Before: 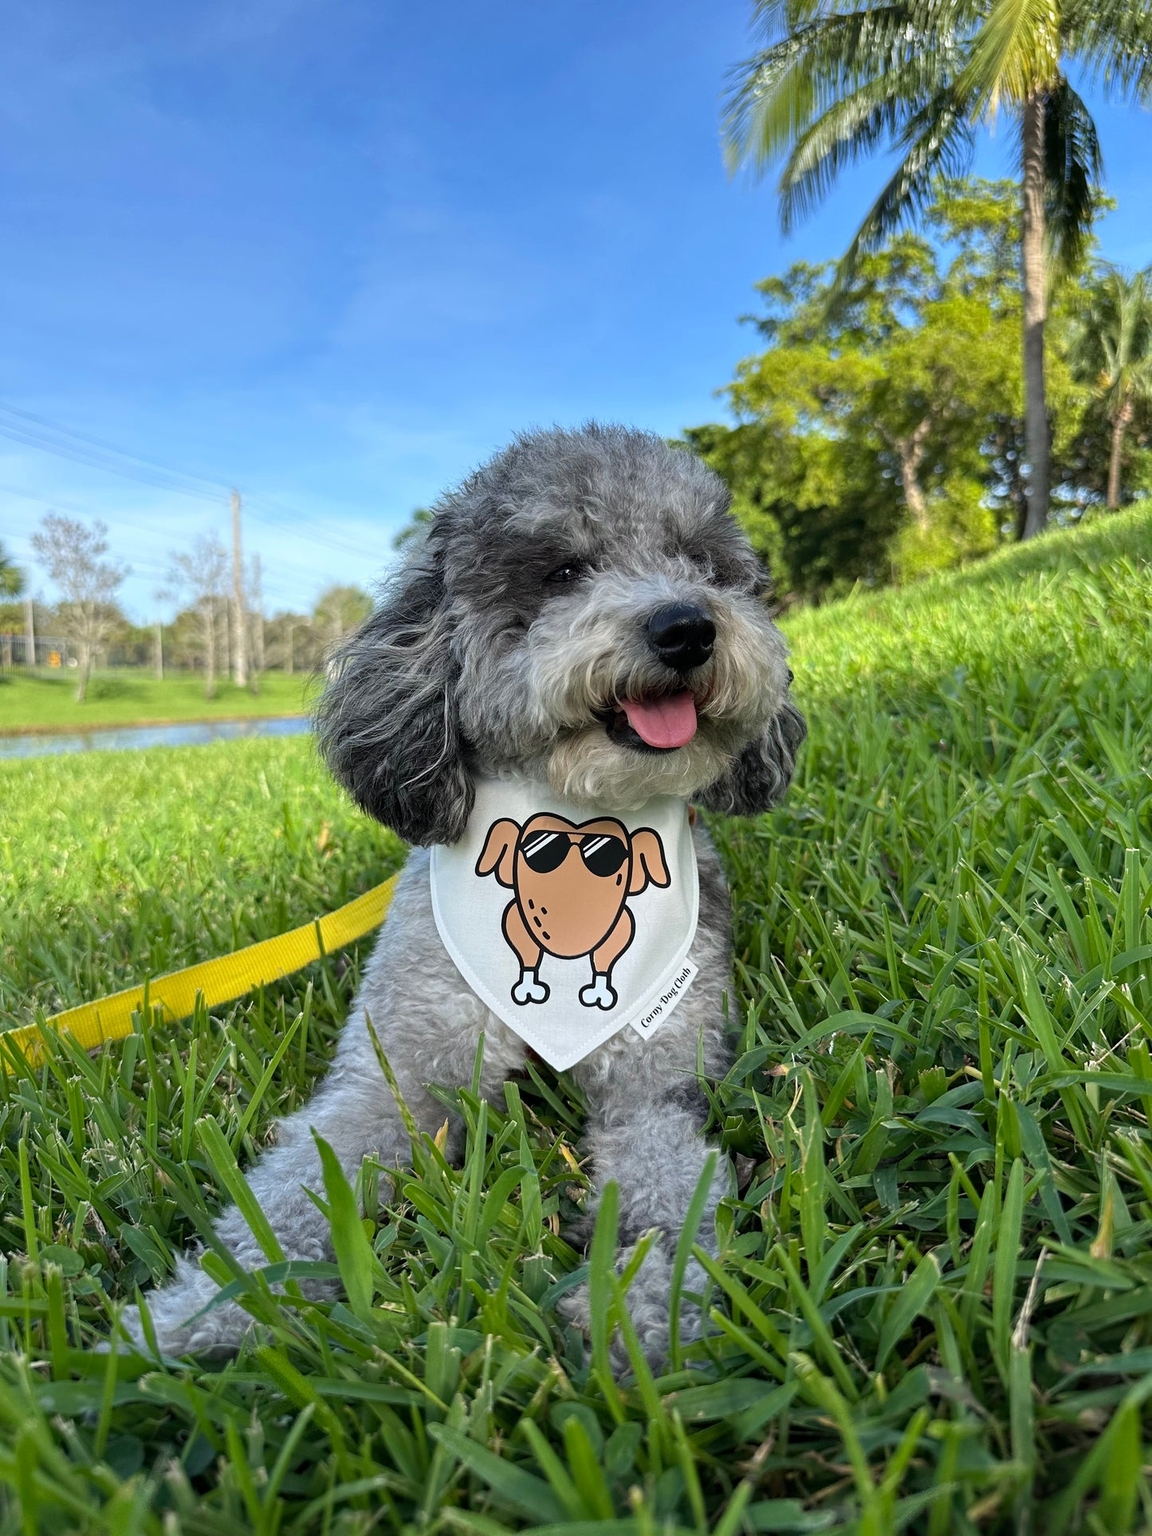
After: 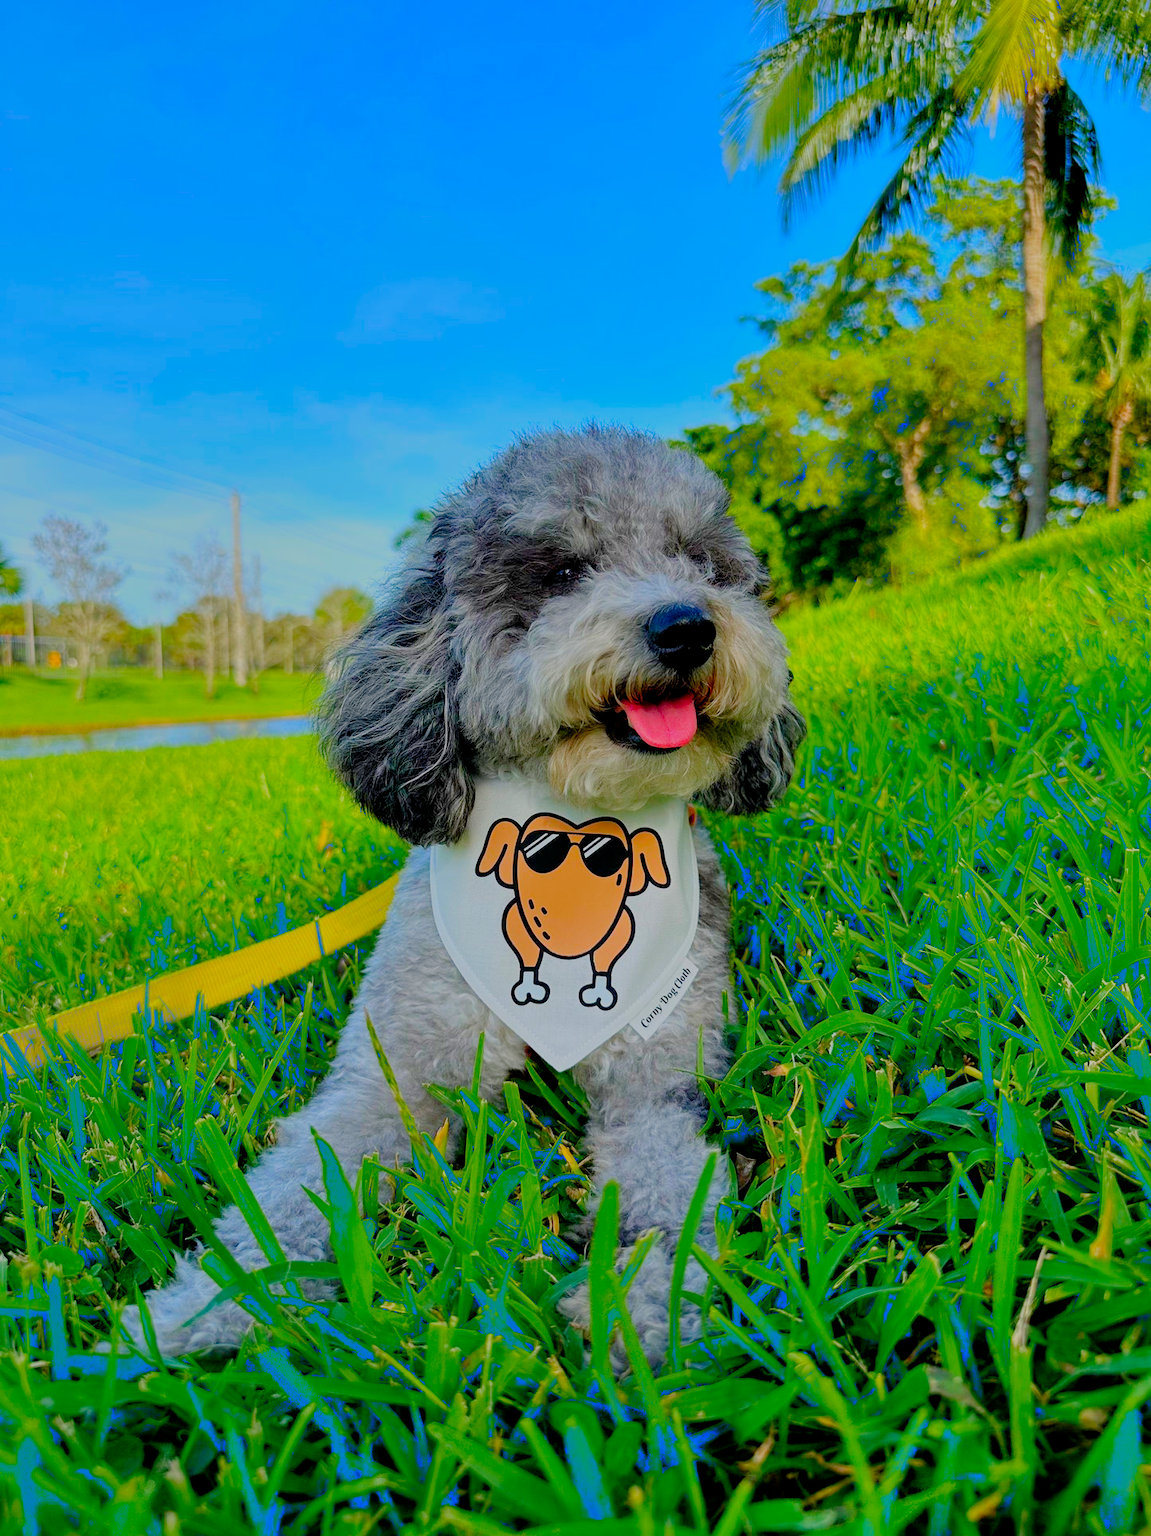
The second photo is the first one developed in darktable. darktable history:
filmic rgb: middle gray luminance 3.21%, black relative exposure -5.95 EV, white relative exposure 6.31 EV, dynamic range scaling 22.09%, target black luminance 0%, hardness 2.33, latitude 46.03%, contrast 0.78, highlights saturation mix 99.27%, shadows ↔ highlights balance 0.07%, preserve chrominance no, color science v4 (2020), contrast in shadows soft
shadows and highlights: shadows 48.04, highlights -40.68, highlights color adjustment 39.73%, soften with gaussian
